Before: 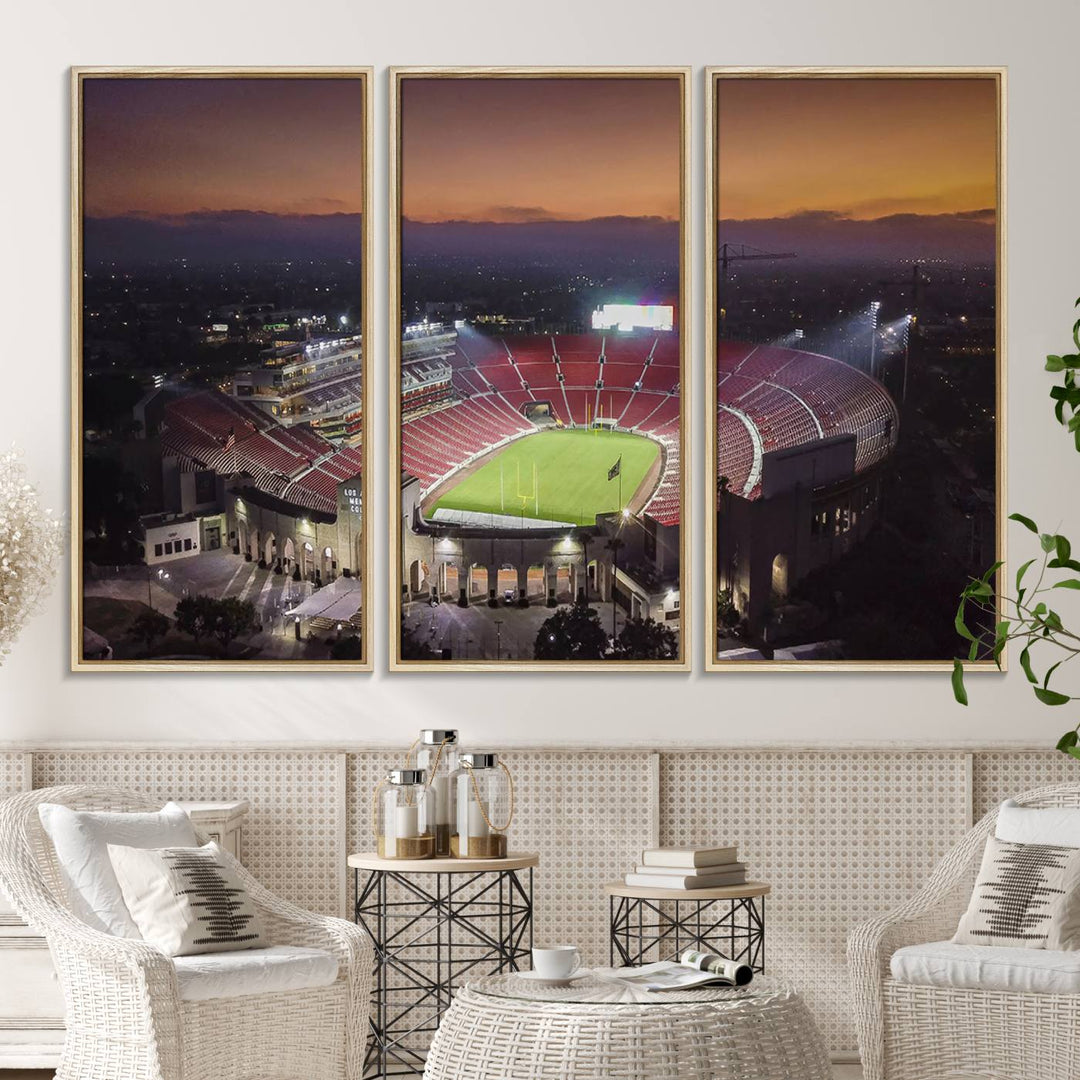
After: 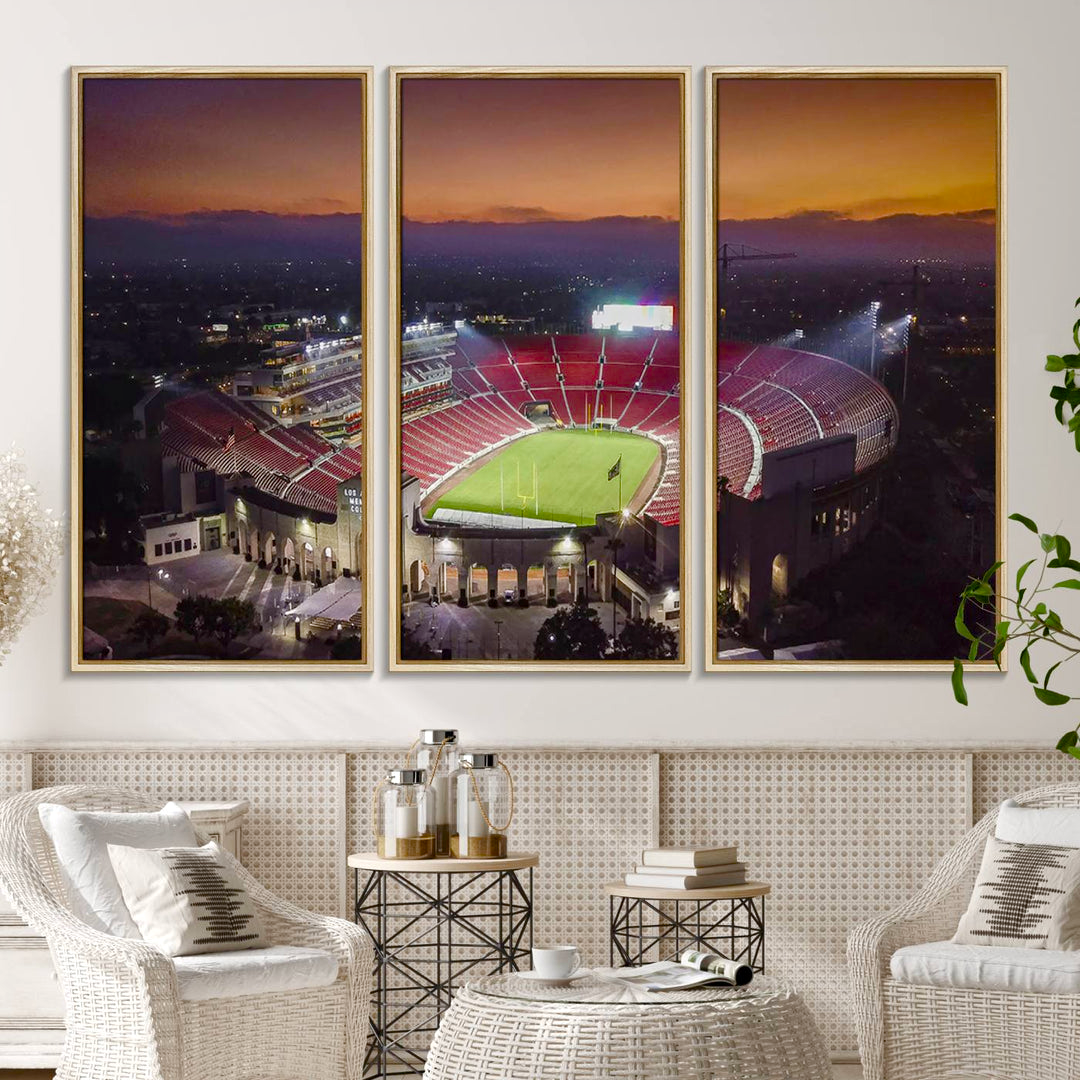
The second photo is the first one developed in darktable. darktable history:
local contrast: mode bilateral grid, contrast 20, coarseness 50, detail 119%, midtone range 0.2
color balance rgb: perceptual saturation grading › global saturation 20%, perceptual saturation grading › highlights -25.547%, perceptual saturation grading › shadows 50.067%
